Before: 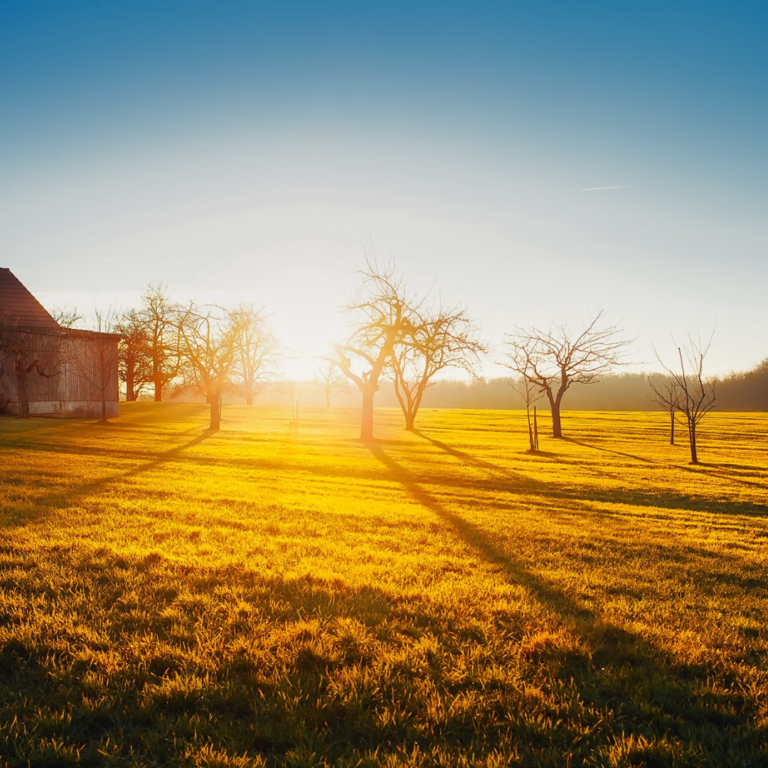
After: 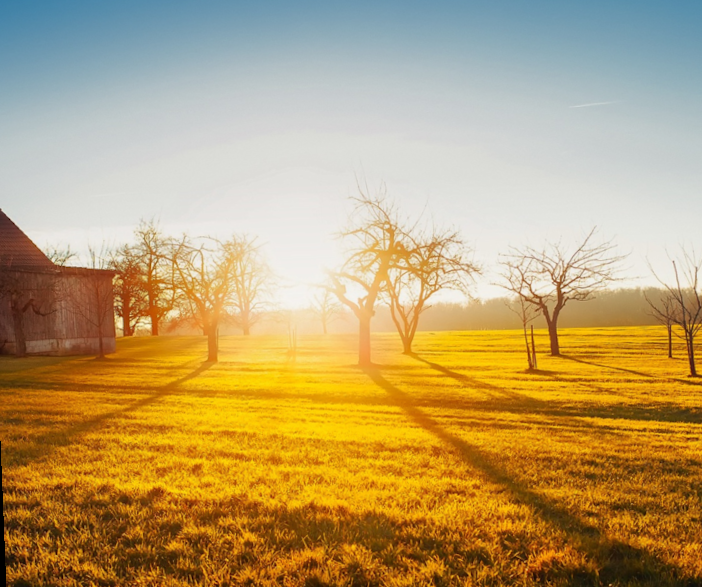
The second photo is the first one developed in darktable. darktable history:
rotate and perspective: rotation -2.29°, automatic cropping off
crop and rotate: left 2.425%, top 11.305%, right 9.6%, bottom 15.08%
